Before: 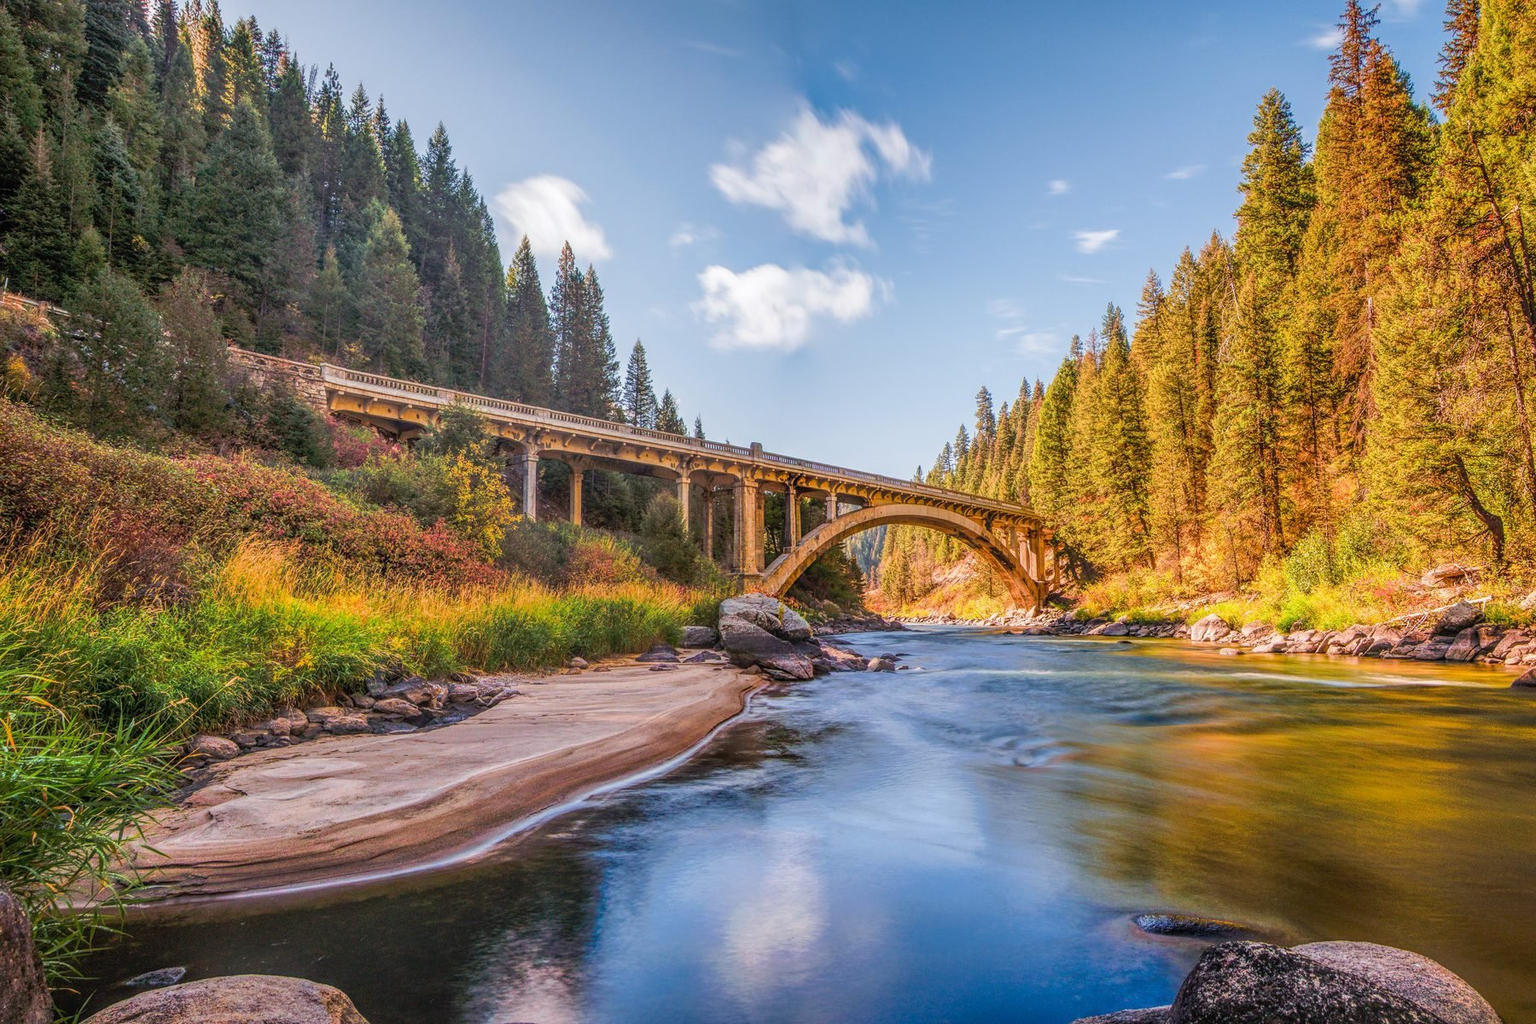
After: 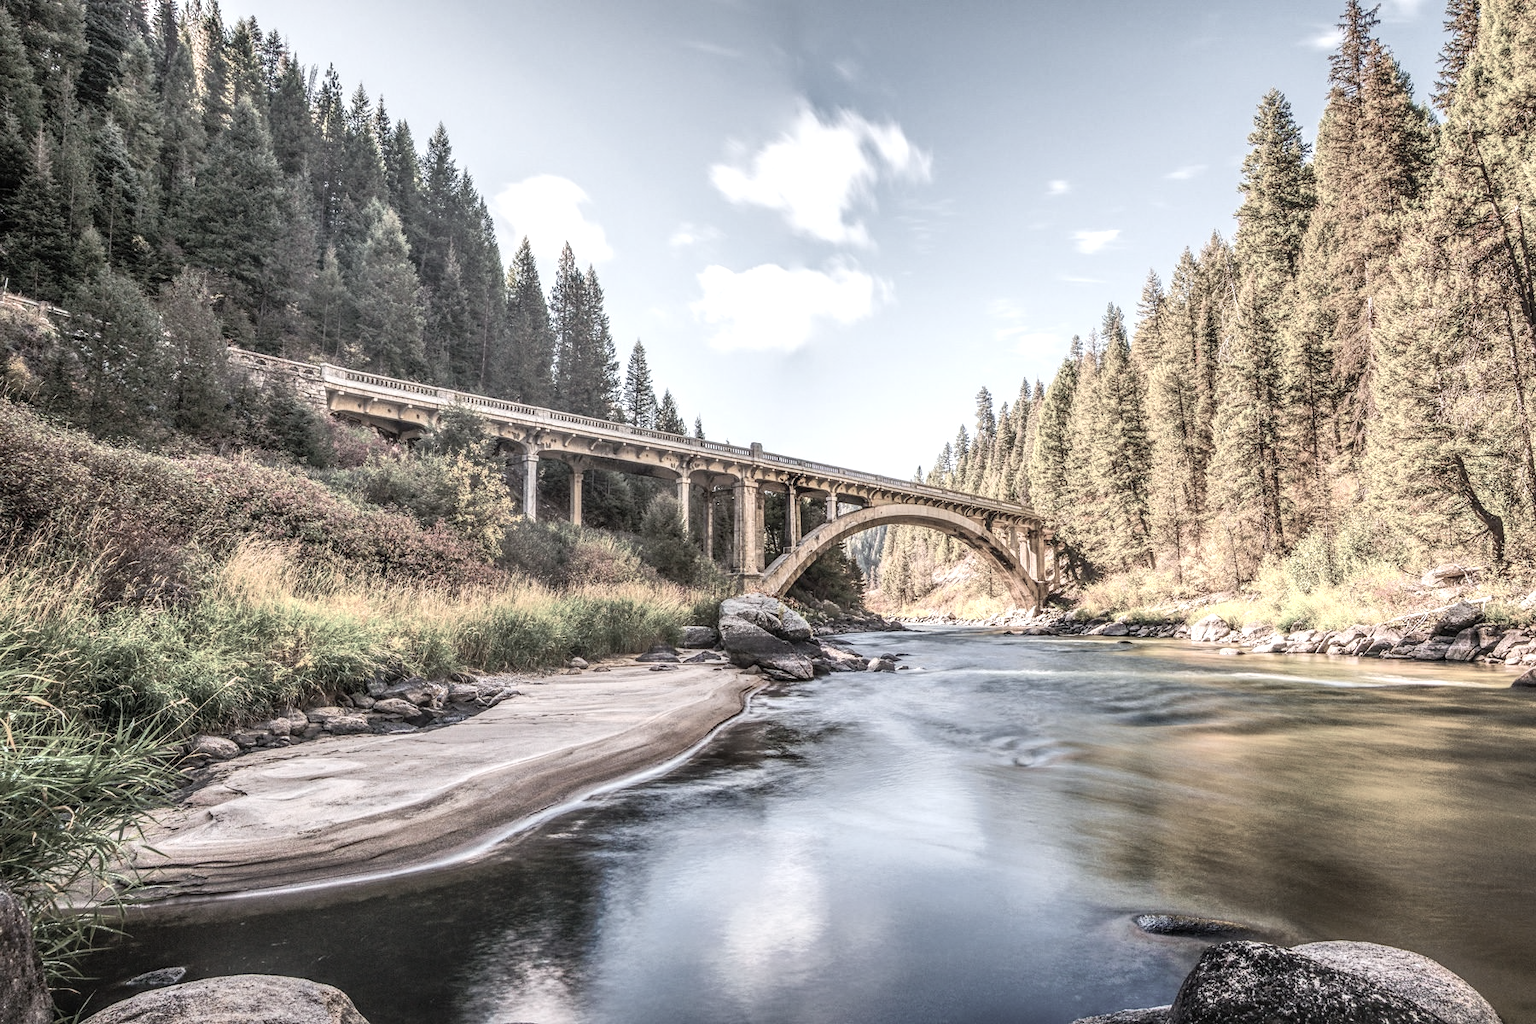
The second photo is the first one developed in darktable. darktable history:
color correction: highlights b* 0.031, saturation 0.268
exposure: exposure 0.665 EV, compensate highlight preservation false
contrast brightness saturation: contrast 0.144
